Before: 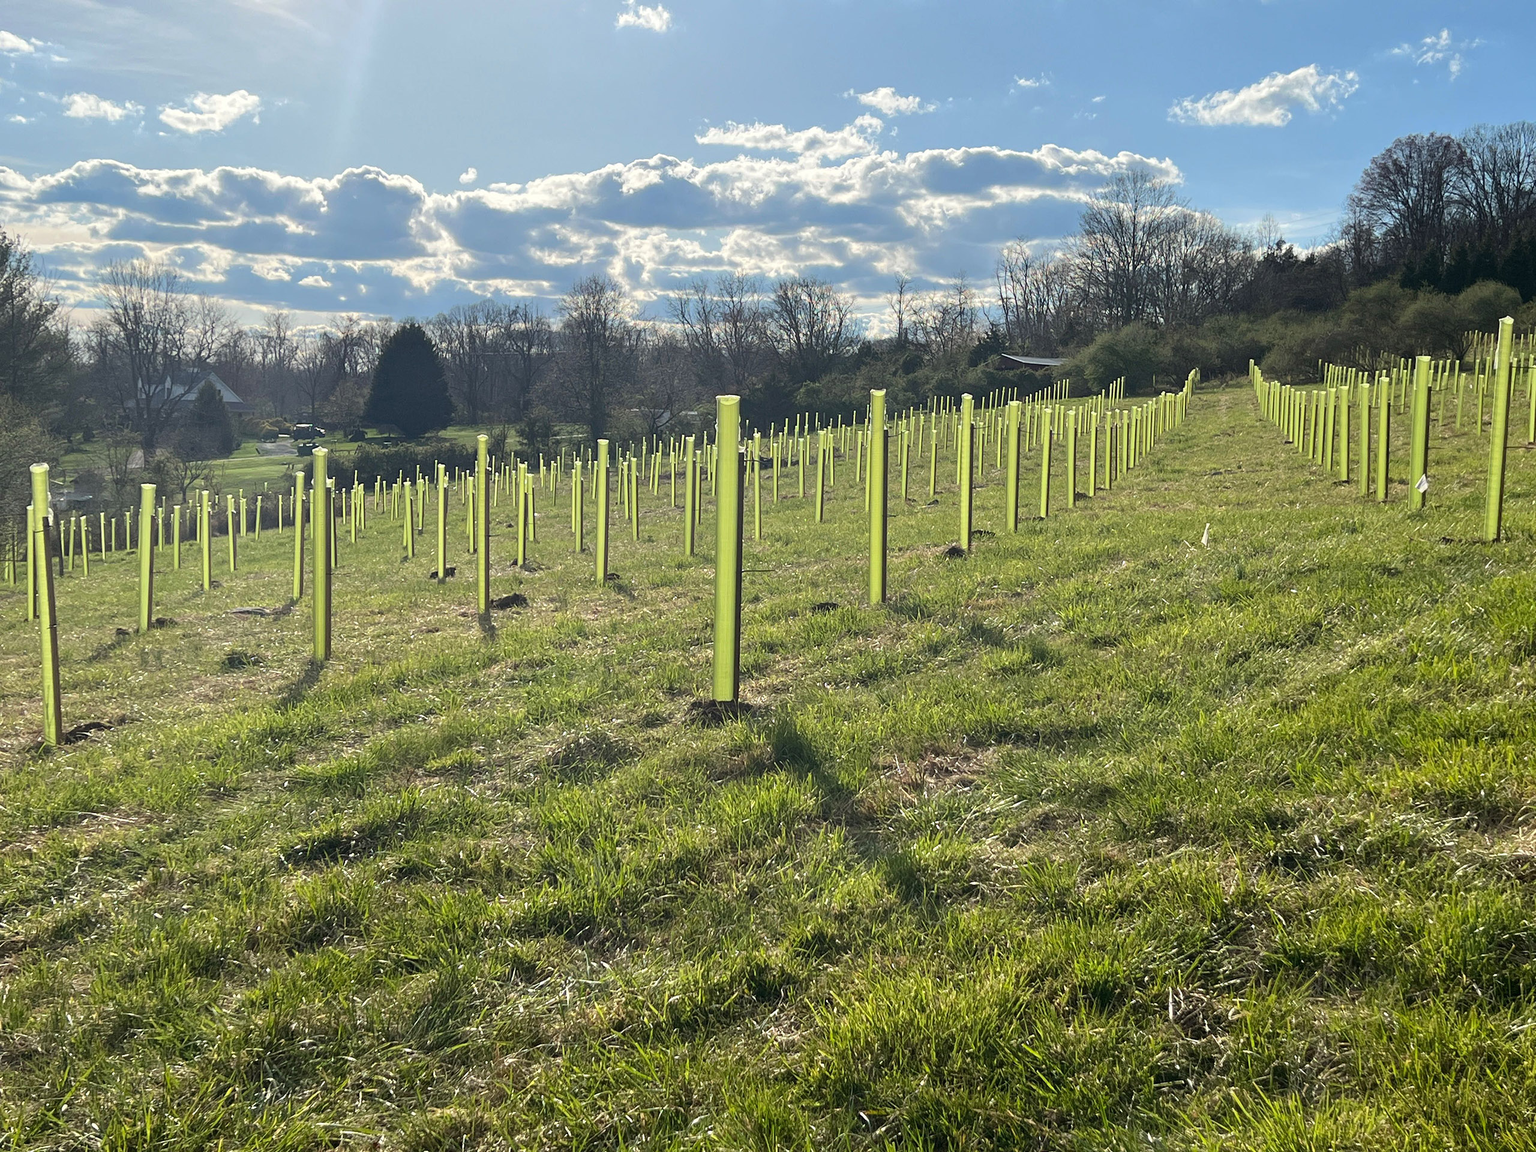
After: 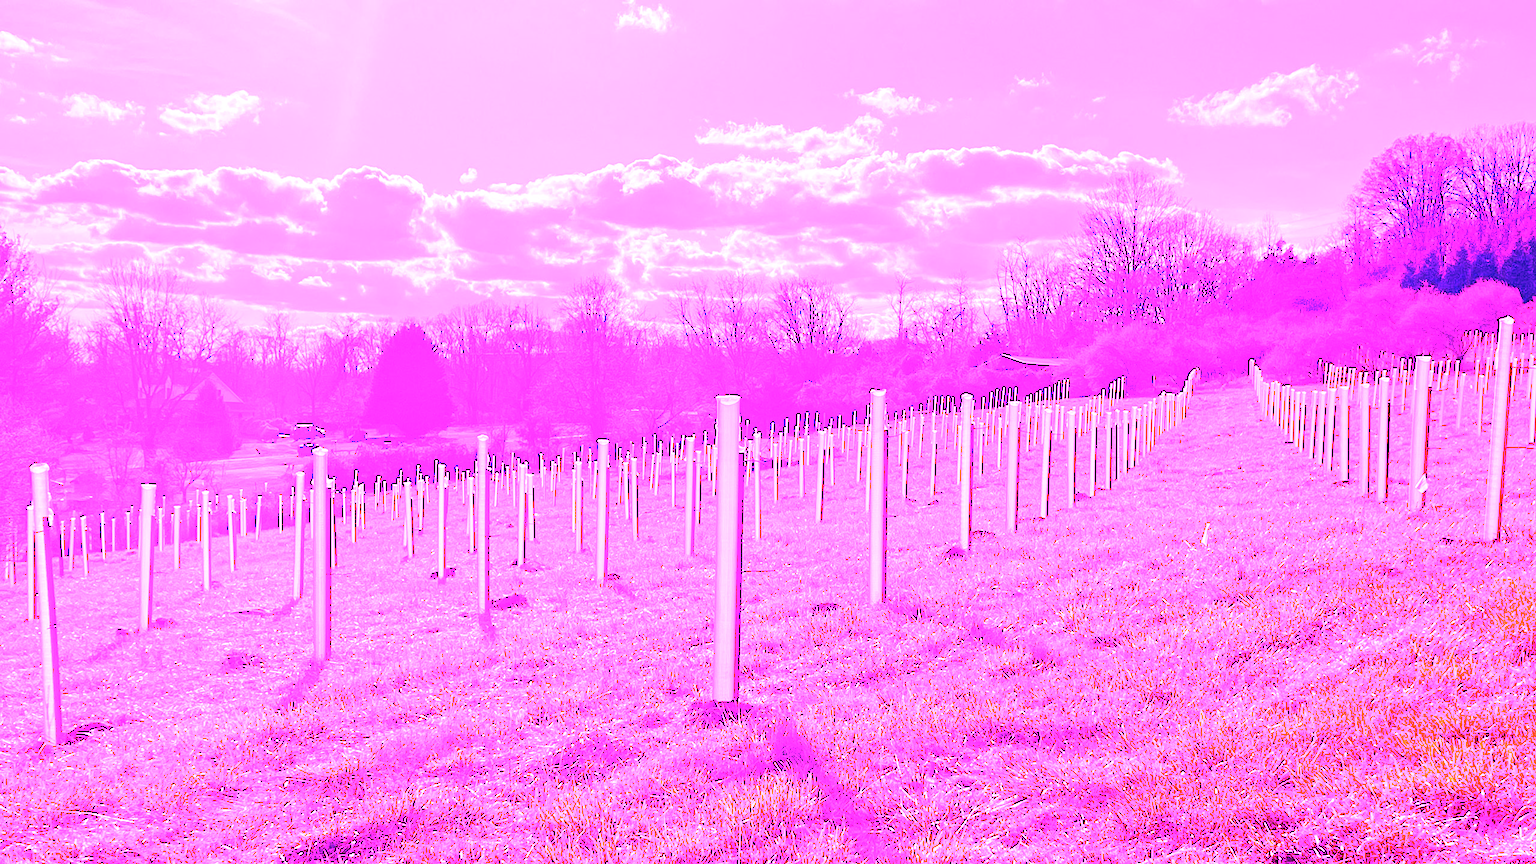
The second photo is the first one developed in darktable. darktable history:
white balance: red 8, blue 8
crop: bottom 24.967%
